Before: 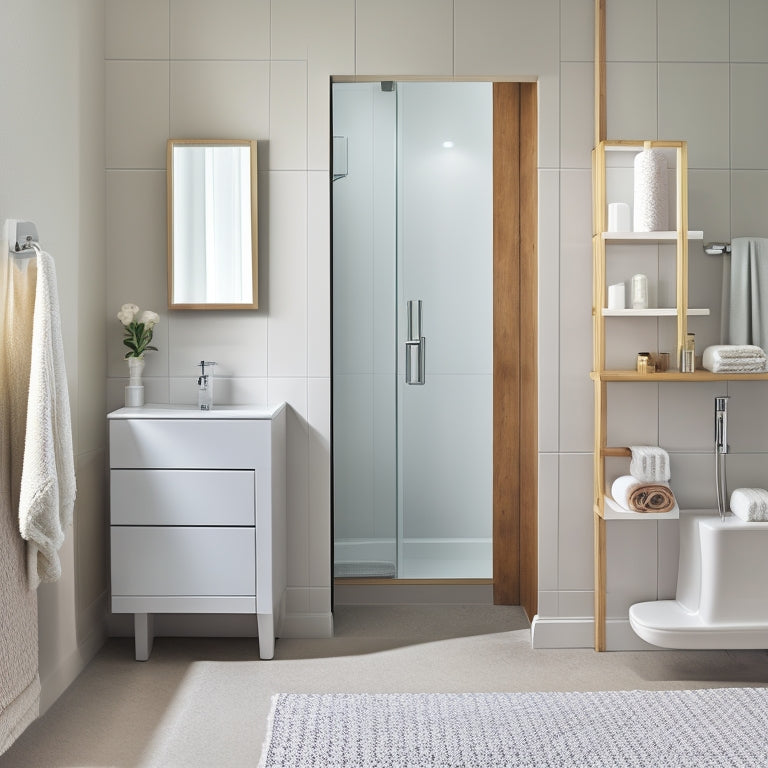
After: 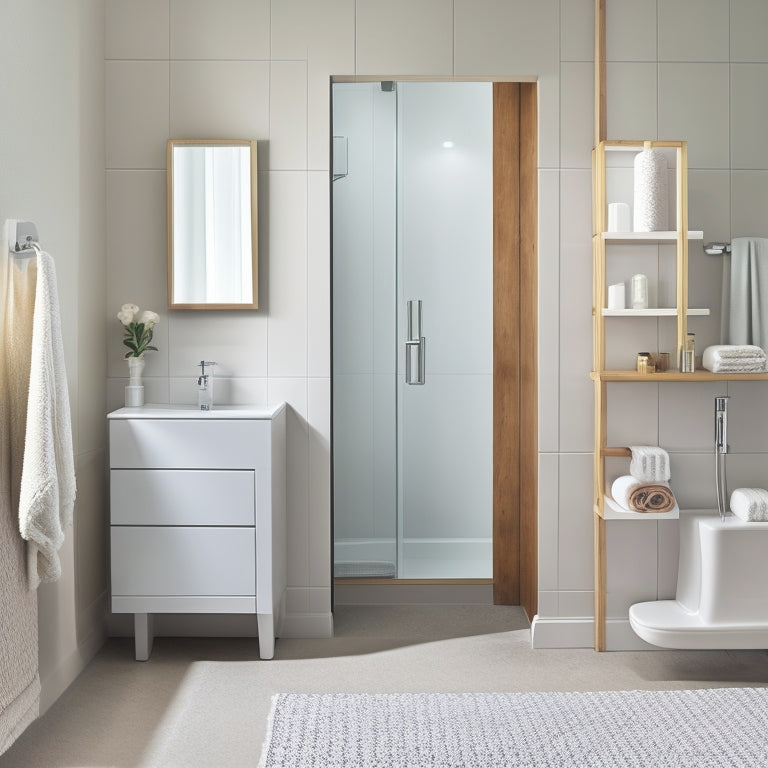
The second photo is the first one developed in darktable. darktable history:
haze removal: strength -0.109, compatibility mode true, adaptive false
